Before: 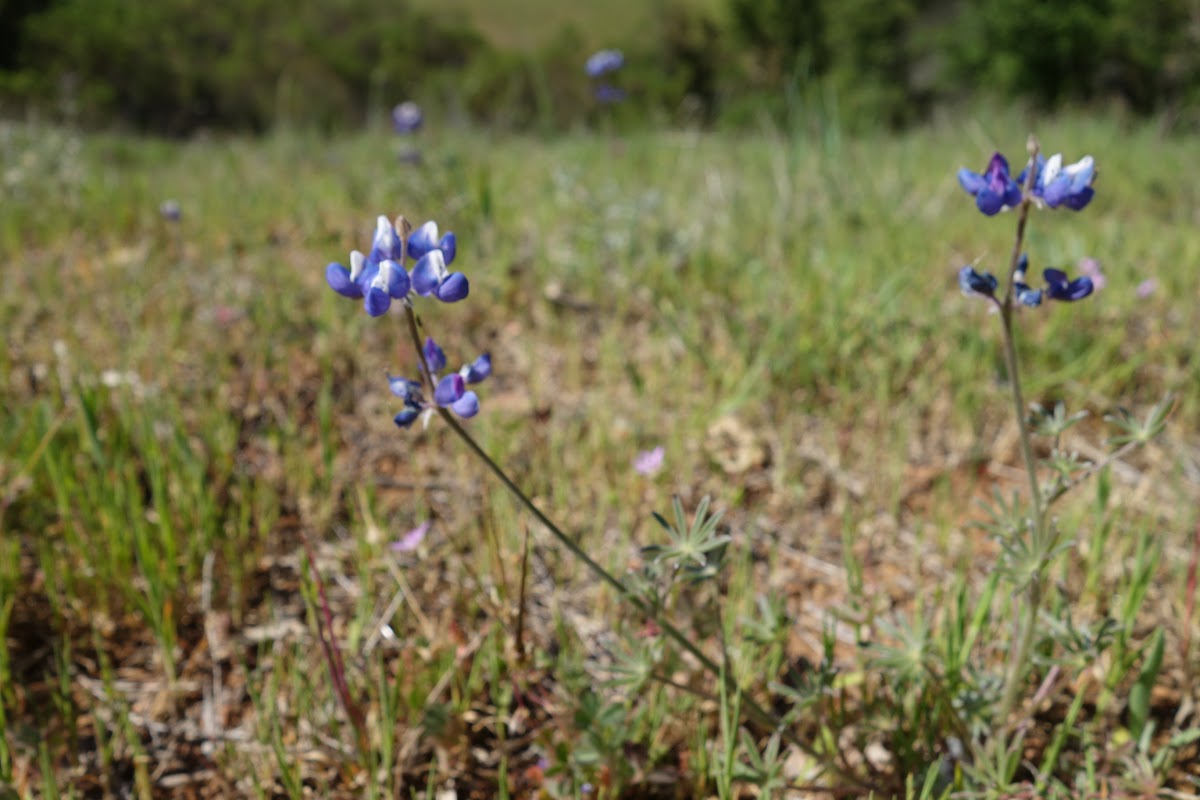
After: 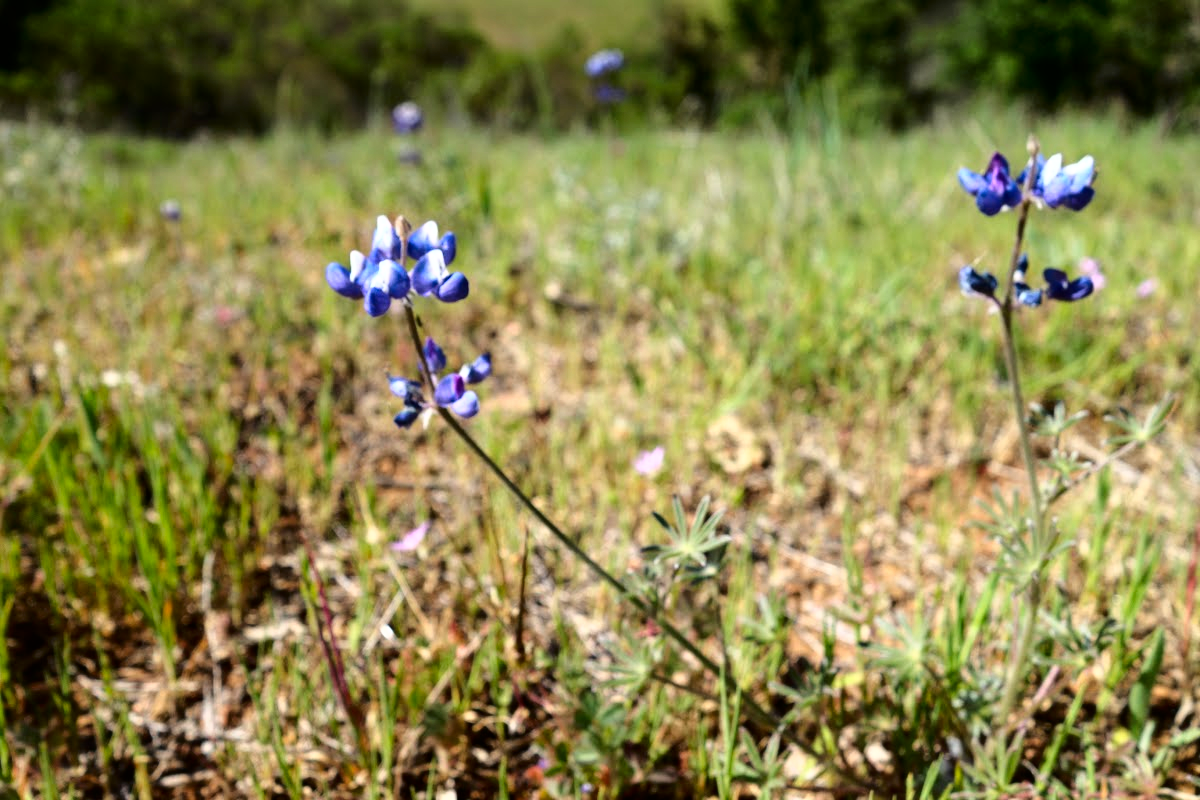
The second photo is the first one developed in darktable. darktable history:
tone equalizer: -8 EV 0.001 EV, -7 EV -0.001 EV, -6 EV 0.002 EV, -5 EV -0.034 EV, -4 EV -0.125 EV, -3 EV -0.183 EV, -2 EV 0.255 EV, -1 EV 0.717 EV, +0 EV 0.48 EV, edges refinement/feathering 500, mask exposure compensation -1.57 EV, preserve details no
exposure: exposure -0.248 EV, compensate exposure bias true, compensate highlight preservation false
contrast brightness saturation: contrast 0.066, brightness -0.14, saturation 0.113
base curve: curves: ch0 [(0, 0.003) (0.001, 0.002) (0.006, 0.004) (0.02, 0.022) (0.048, 0.086) (0.094, 0.234) (0.162, 0.431) (0.258, 0.629) (0.385, 0.8) (0.548, 0.918) (0.751, 0.988) (1, 1)]
